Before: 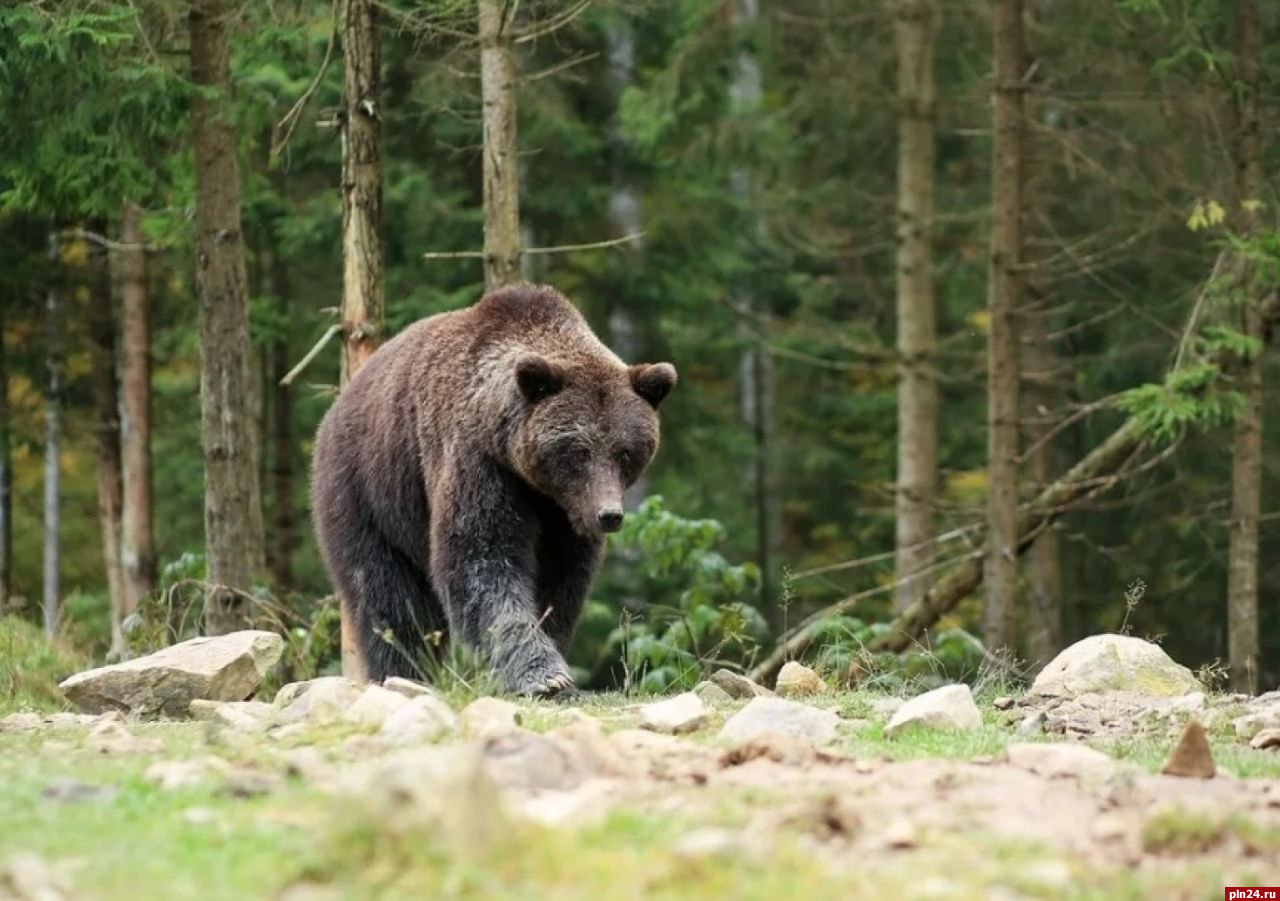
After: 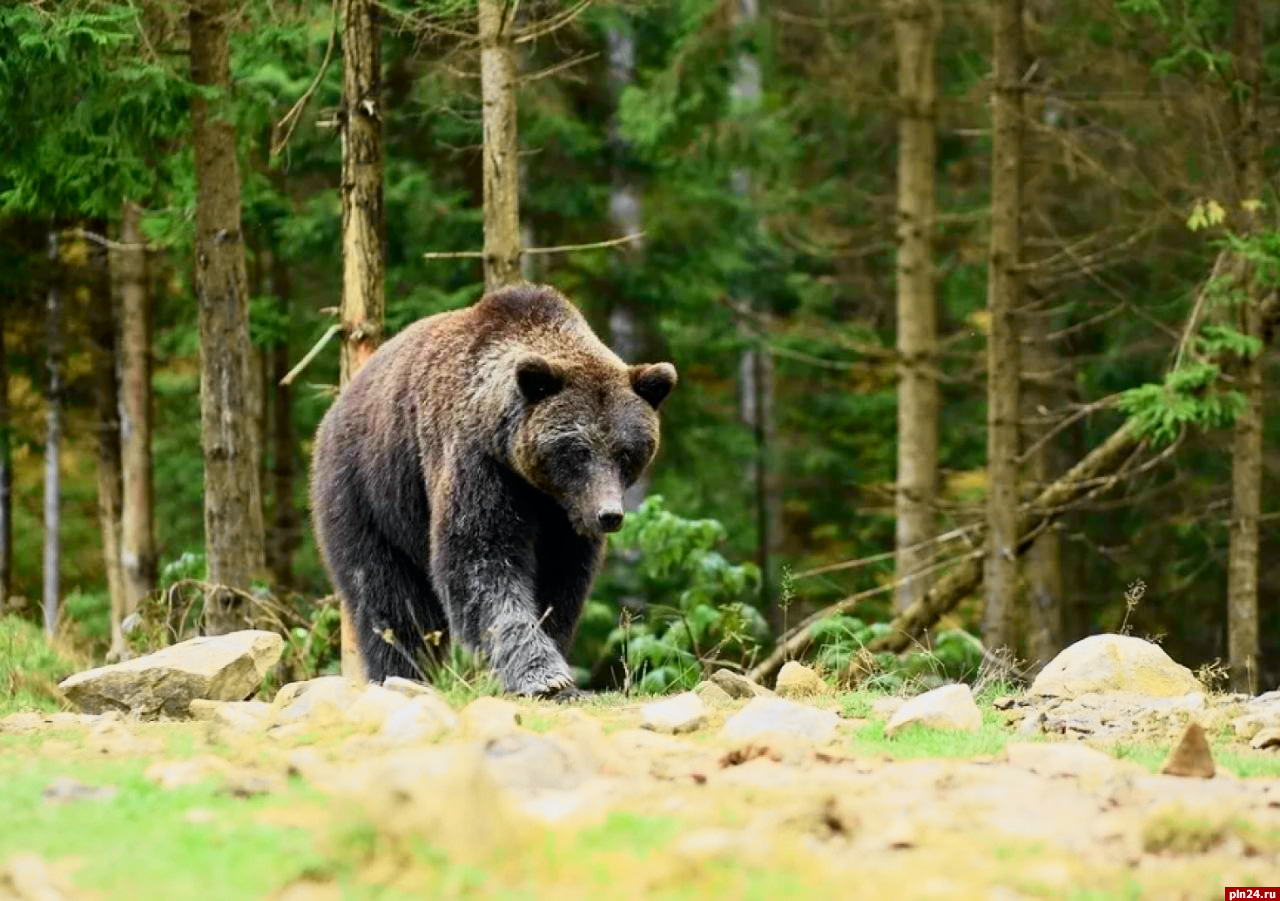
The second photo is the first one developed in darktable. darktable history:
tone curve: curves: ch0 [(0, 0) (0.078, 0.029) (0.265, 0.241) (0.507, 0.56) (0.744, 0.826) (1, 0.948)]; ch1 [(0, 0) (0.346, 0.307) (0.418, 0.383) (0.46, 0.439) (0.482, 0.493) (0.502, 0.5) (0.517, 0.506) (0.55, 0.557) (0.601, 0.637) (0.666, 0.7) (1, 1)]; ch2 [(0, 0) (0.346, 0.34) (0.431, 0.45) (0.485, 0.494) (0.5, 0.498) (0.508, 0.499) (0.532, 0.546) (0.579, 0.628) (0.625, 0.668) (1, 1)], color space Lab, independent channels, preserve colors none
